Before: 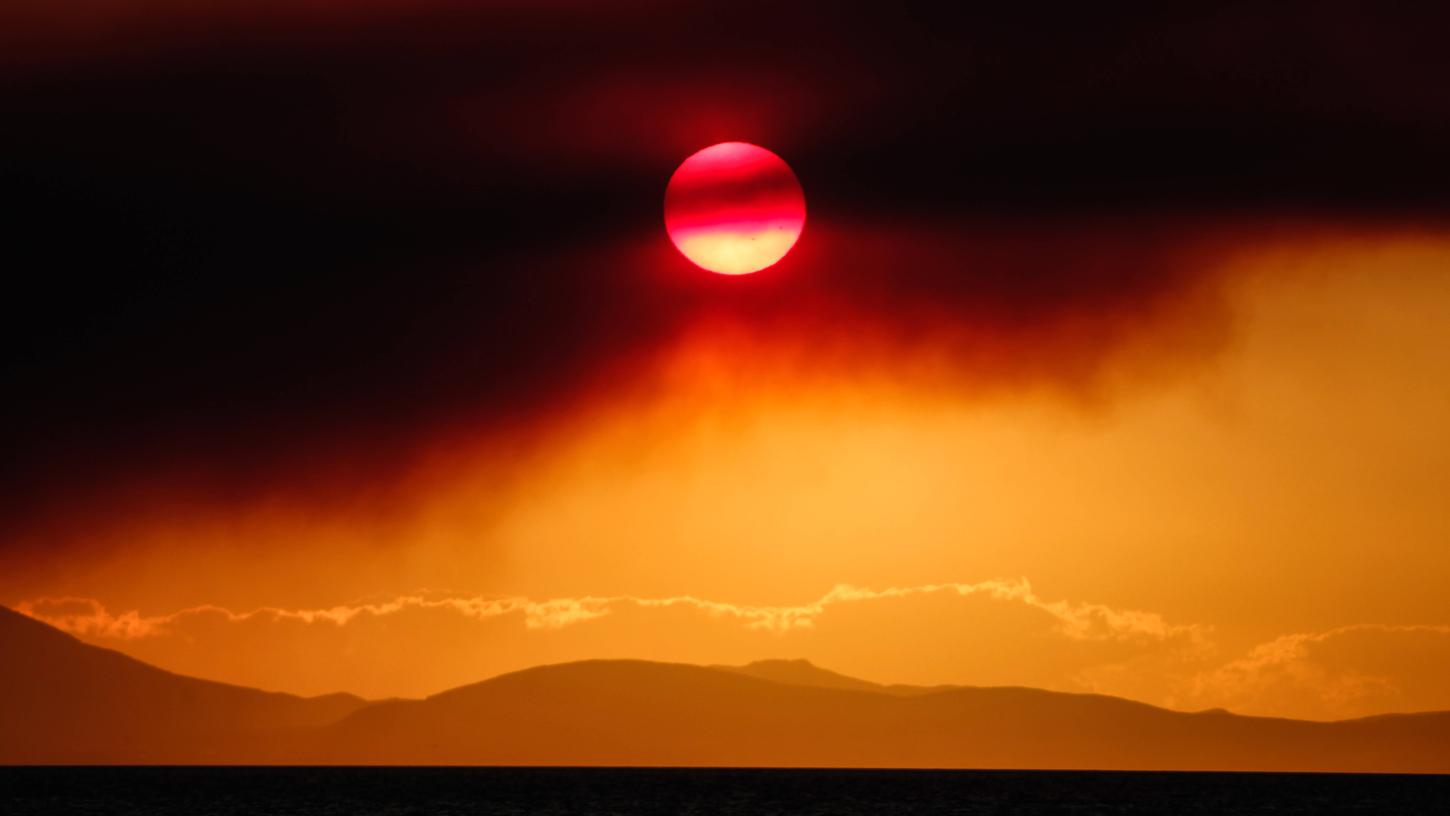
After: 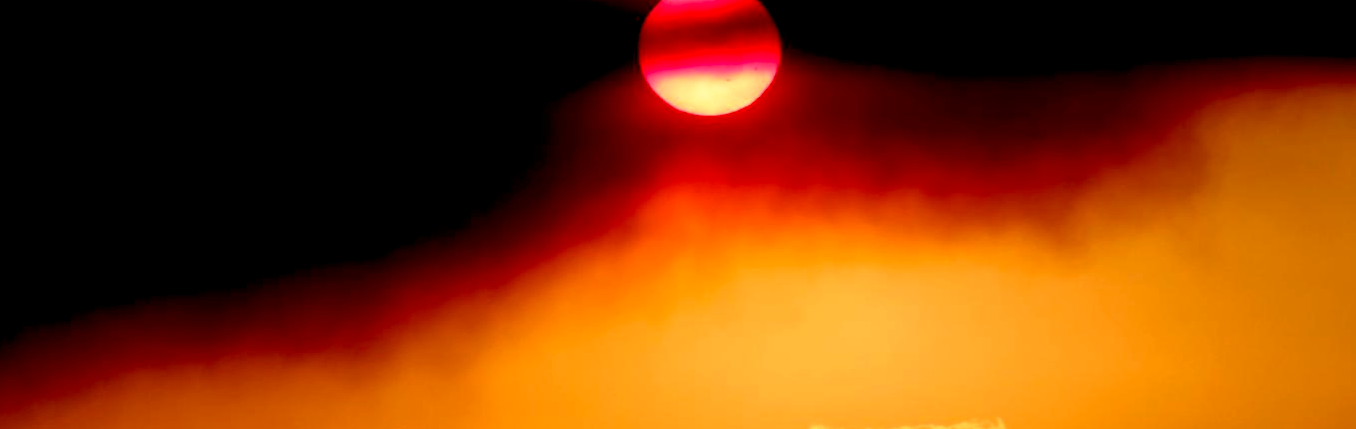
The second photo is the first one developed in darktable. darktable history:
crop: left 1.785%, top 19.53%, right 4.648%, bottom 27.793%
base curve: curves: ch0 [(0.017, 0) (0.425, 0.441) (0.844, 0.933) (1, 1)], exposure shift 0.01, preserve colors none
color zones: curves: ch2 [(0, 0.5) (0.143, 0.5) (0.286, 0.489) (0.415, 0.421) (0.571, 0.5) (0.714, 0.5) (0.857, 0.5) (1, 0.5)], mix 26.73%
